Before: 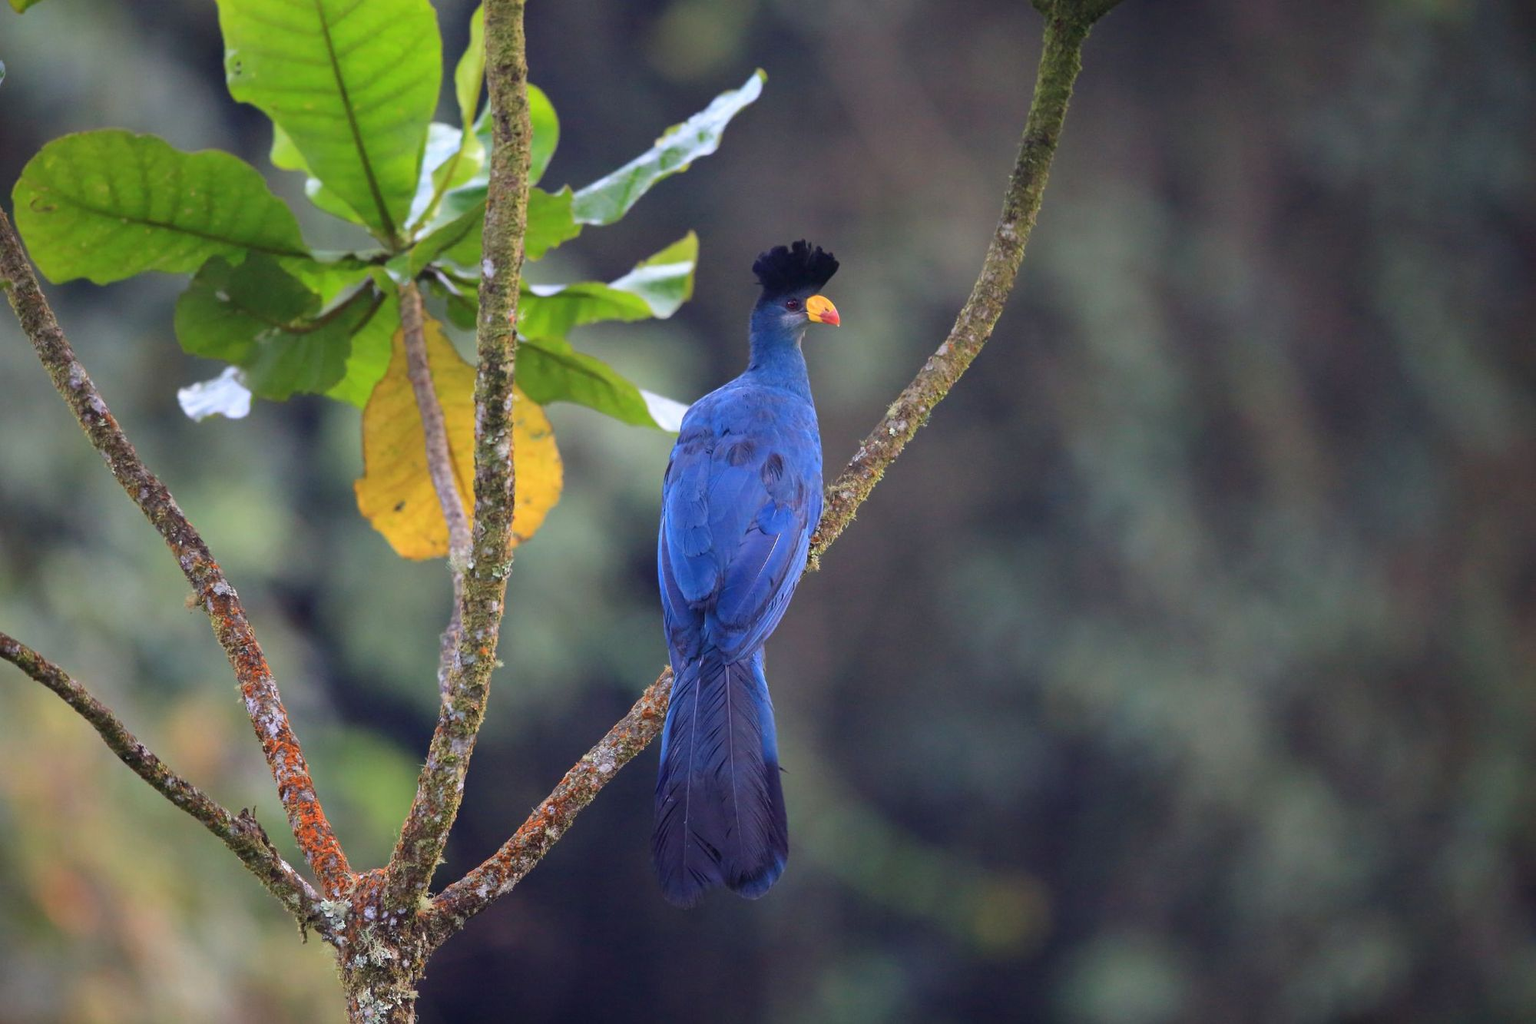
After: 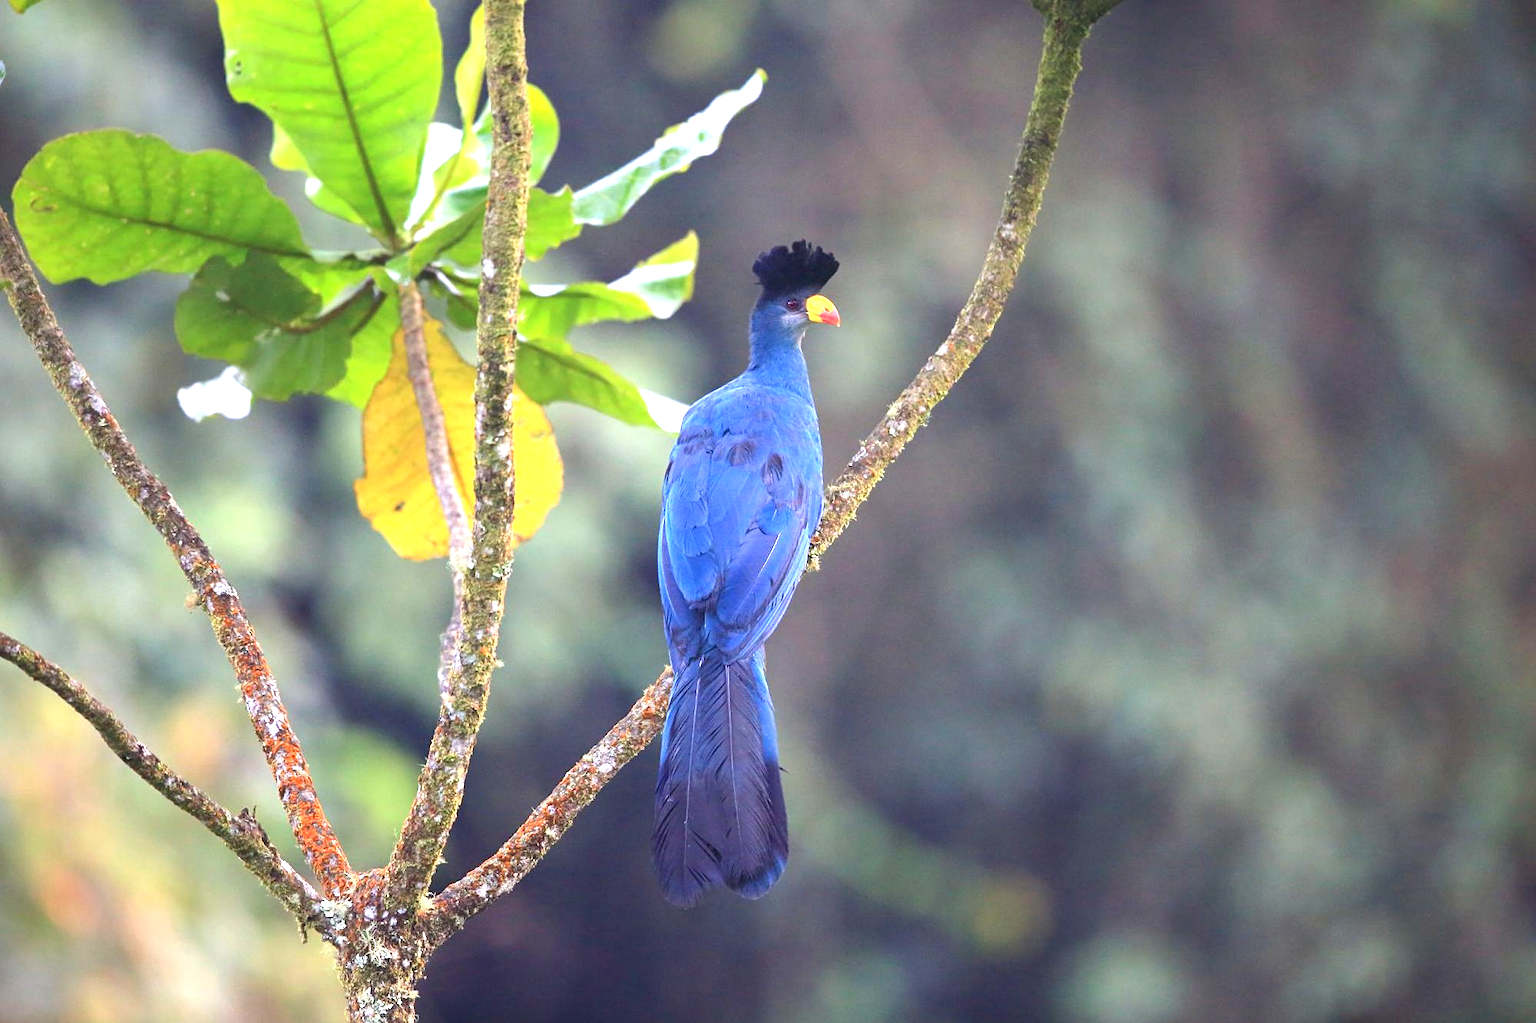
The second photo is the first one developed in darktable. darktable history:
sharpen: amount 0.2
exposure: black level correction 0, exposure 1.3 EV, compensate exposure bias true, compensate highlight preservation false
